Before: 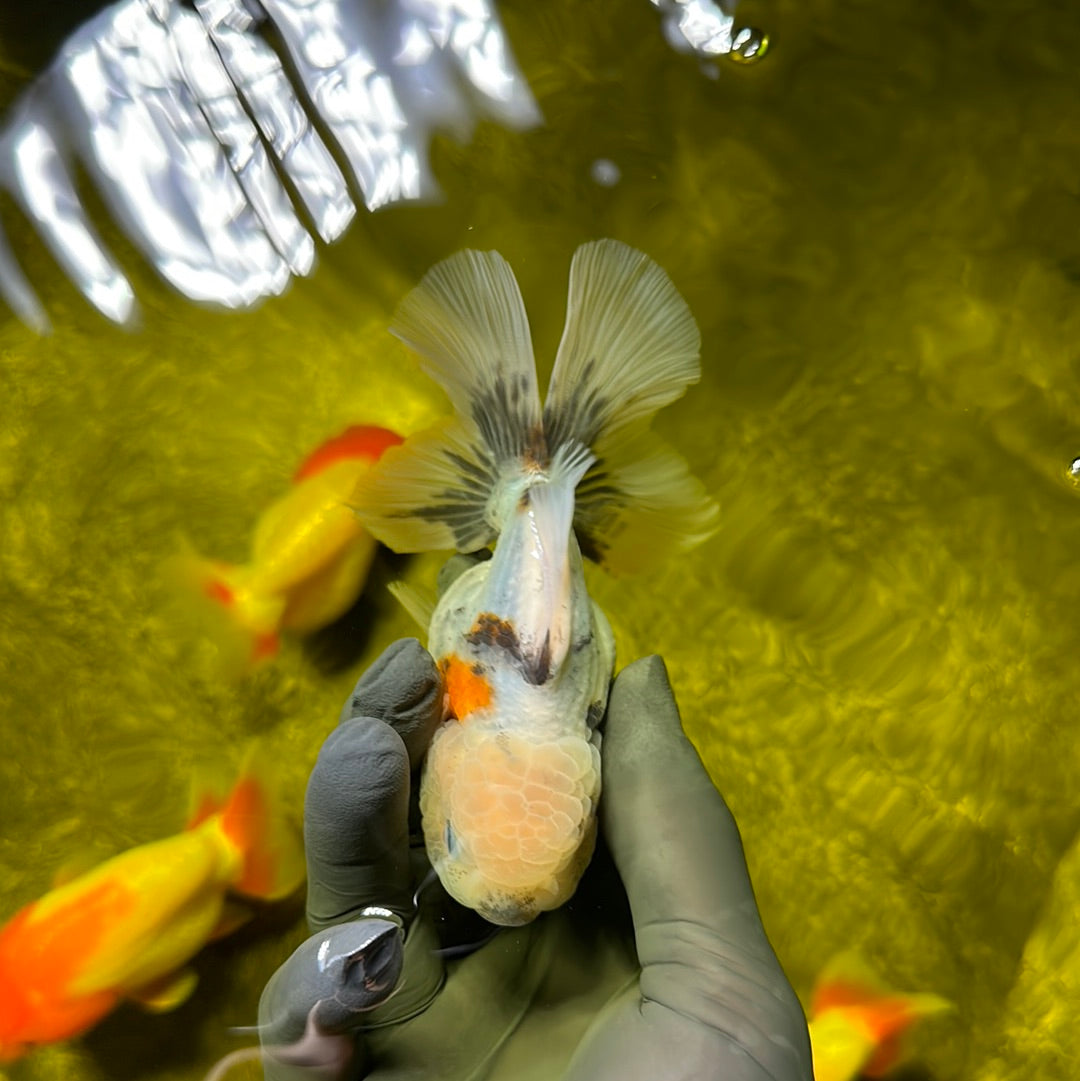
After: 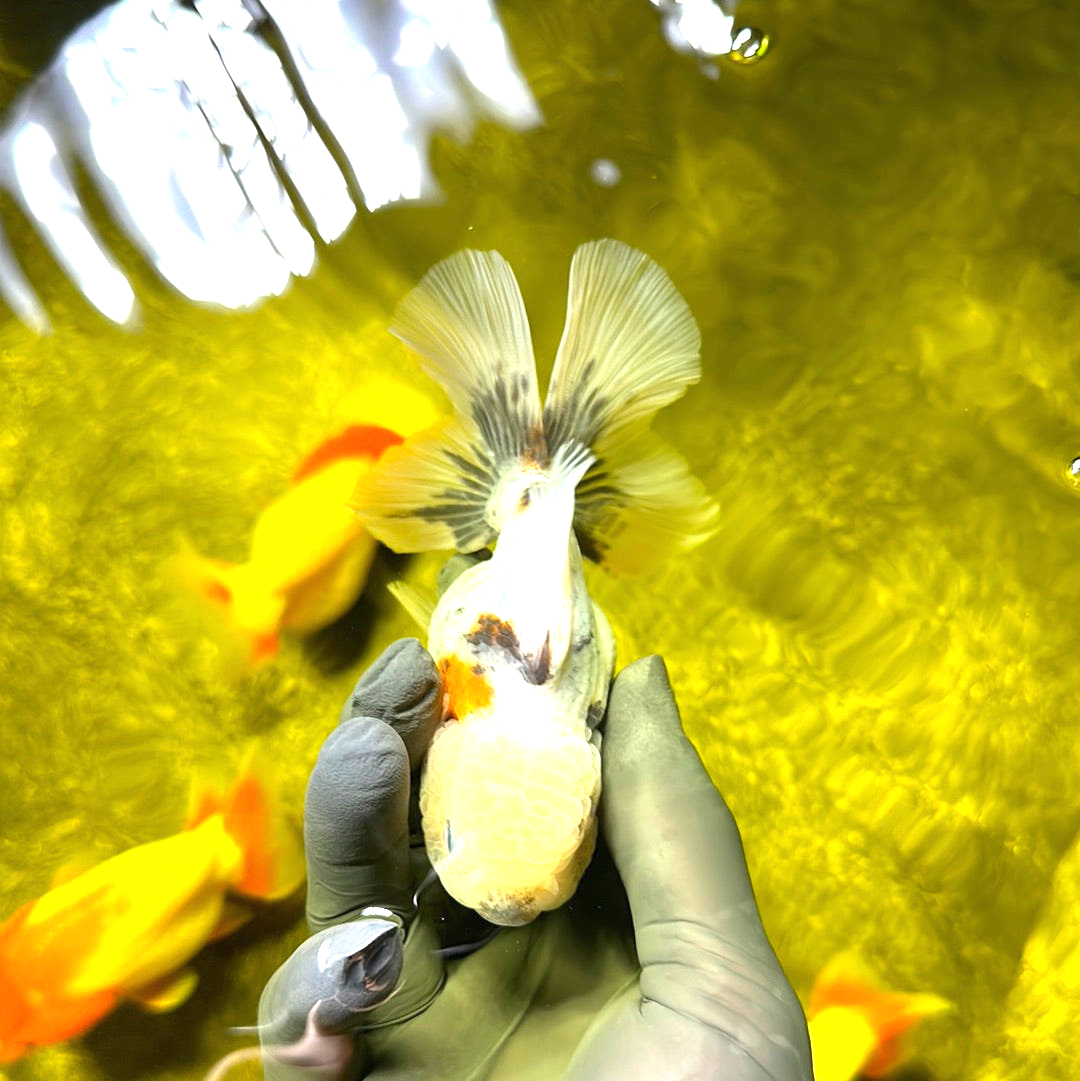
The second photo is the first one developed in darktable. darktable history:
exposure: black level correction 0, exposure 1.4 EV, compensate highlight preservation false
